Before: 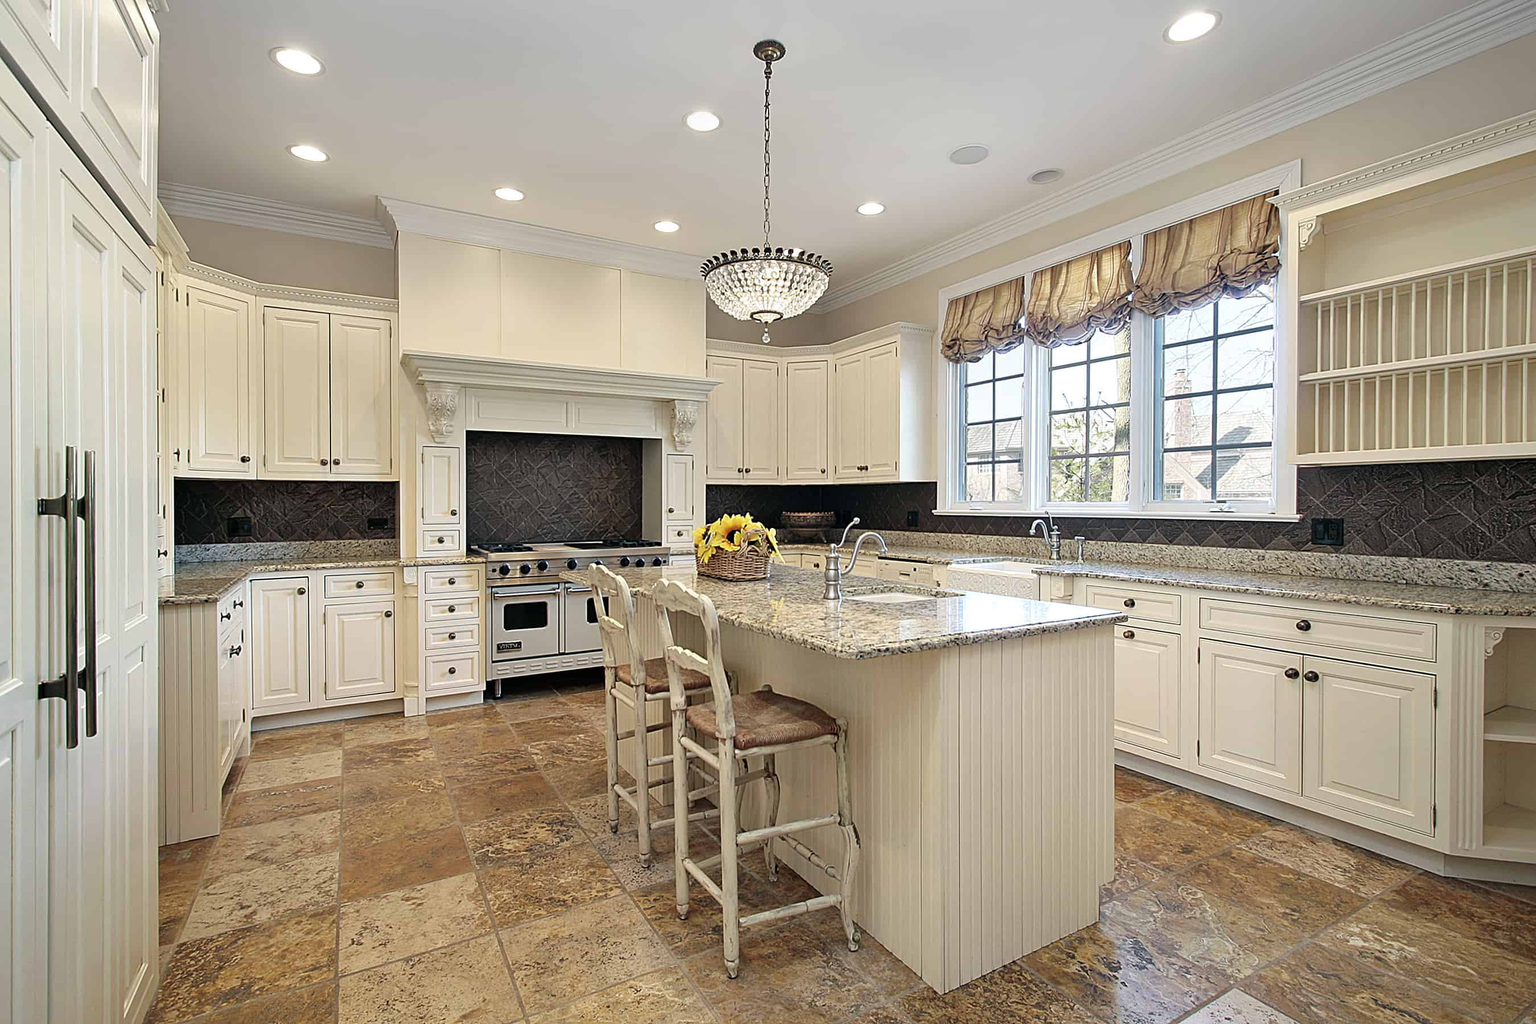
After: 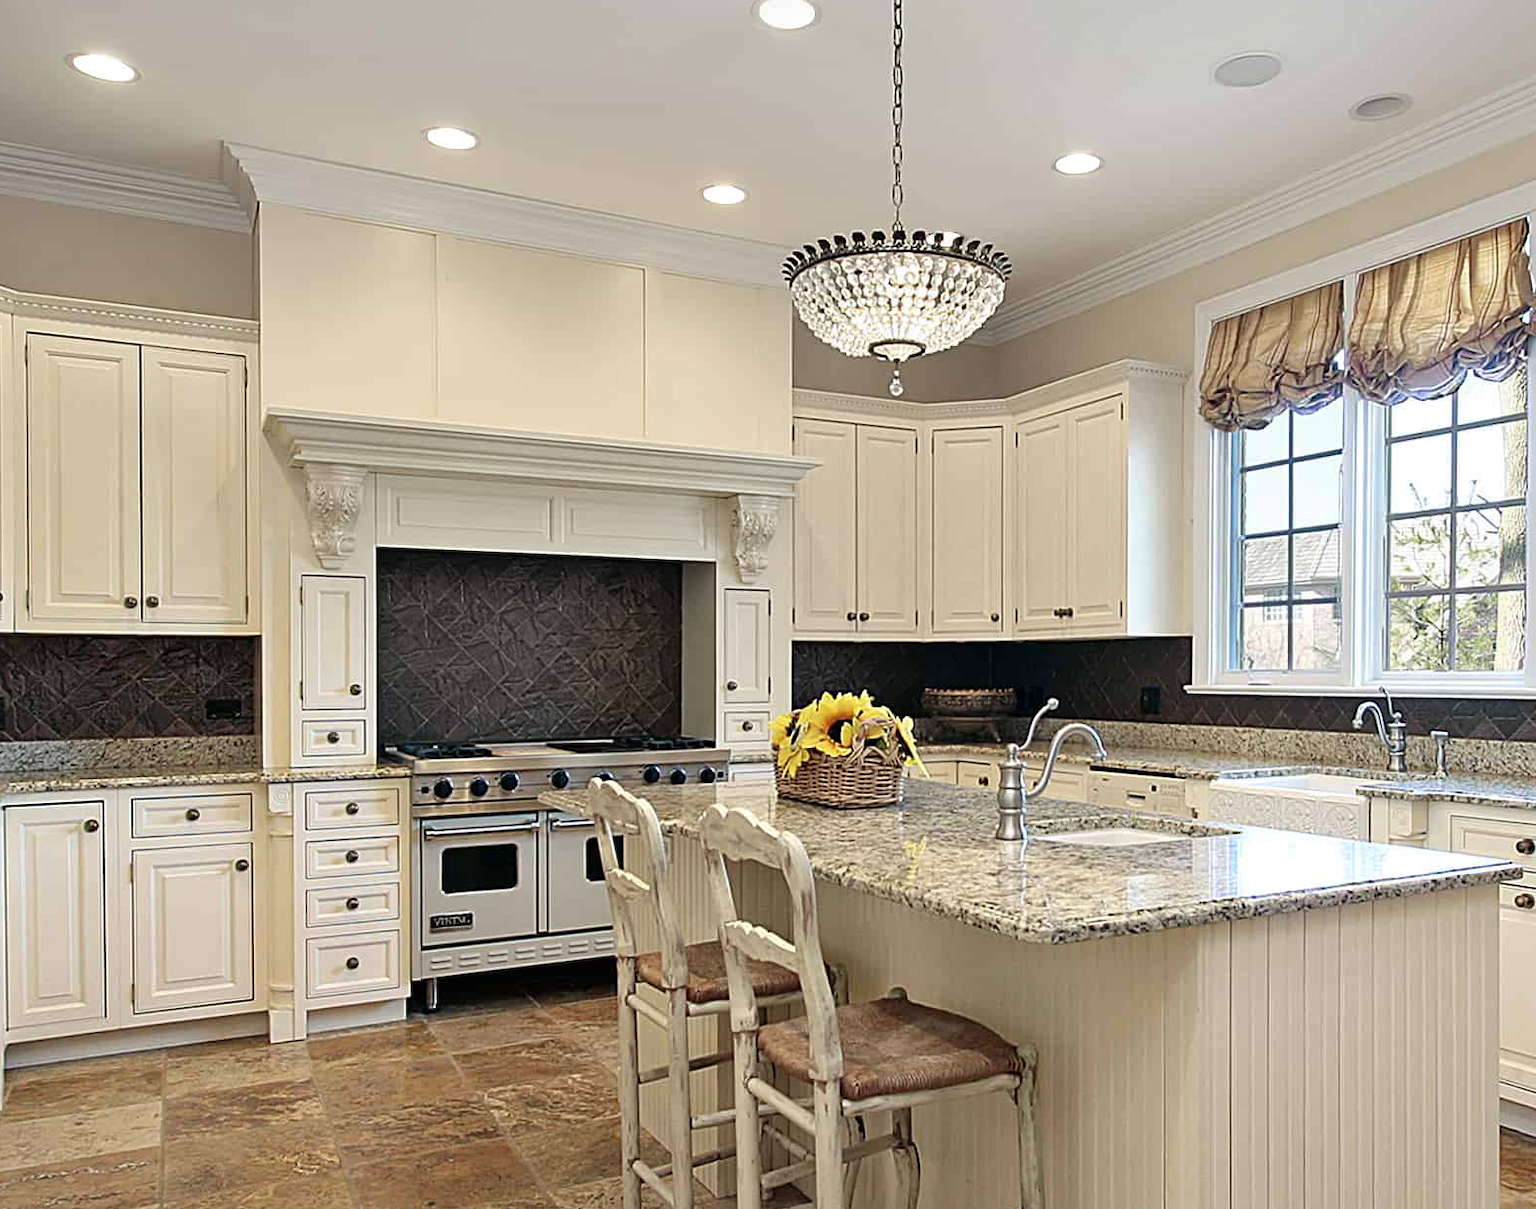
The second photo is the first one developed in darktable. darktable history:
color zones: curves: ch1 [(0.25, 0.5) (0.747, 0.71)]
crop: left 16.202%, top 11.208%, right 26.045%, bottom 20.557%
tone equalizer: on, module defaults
